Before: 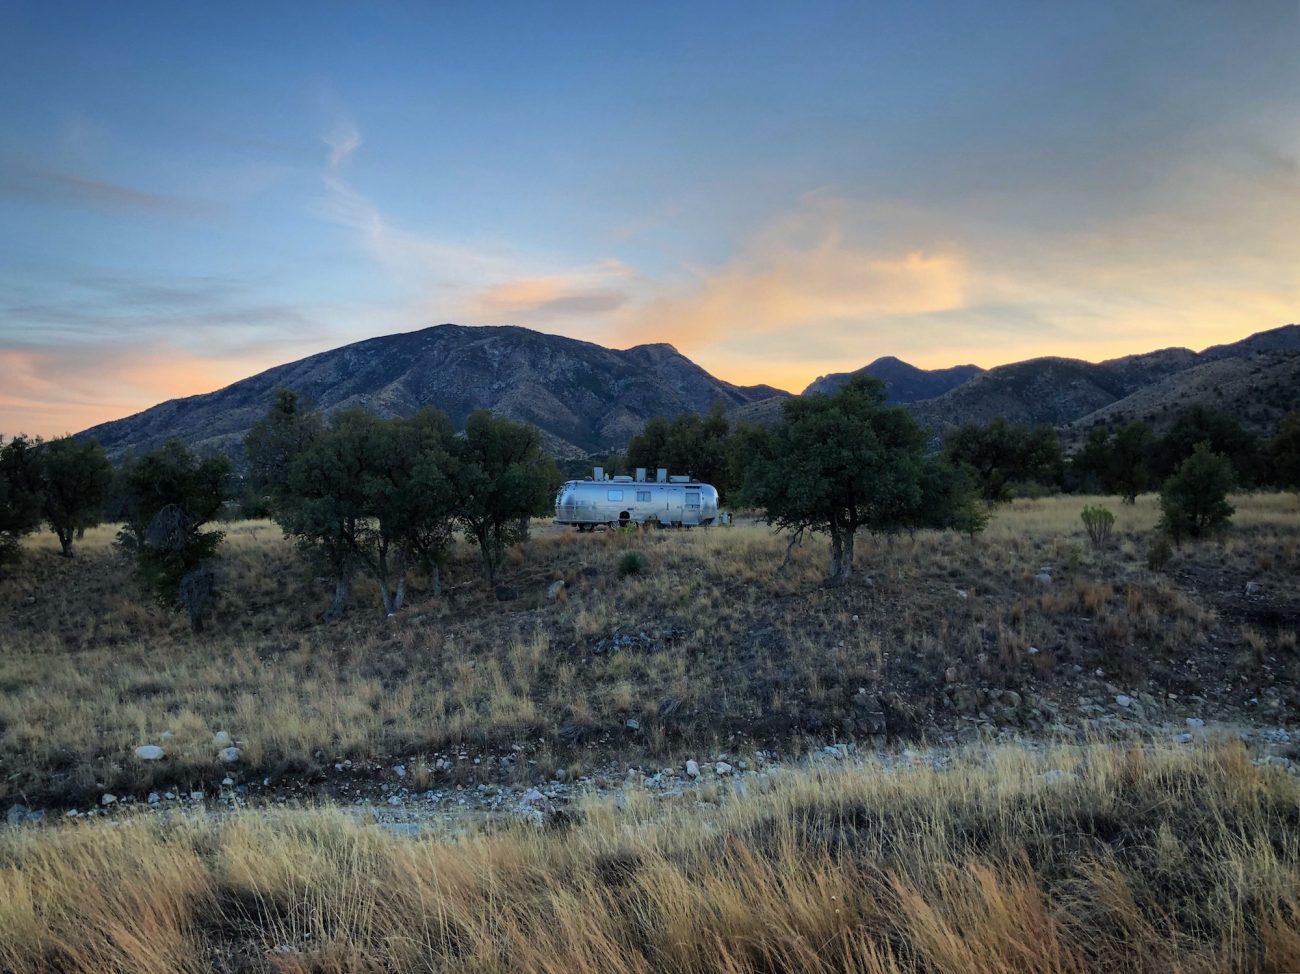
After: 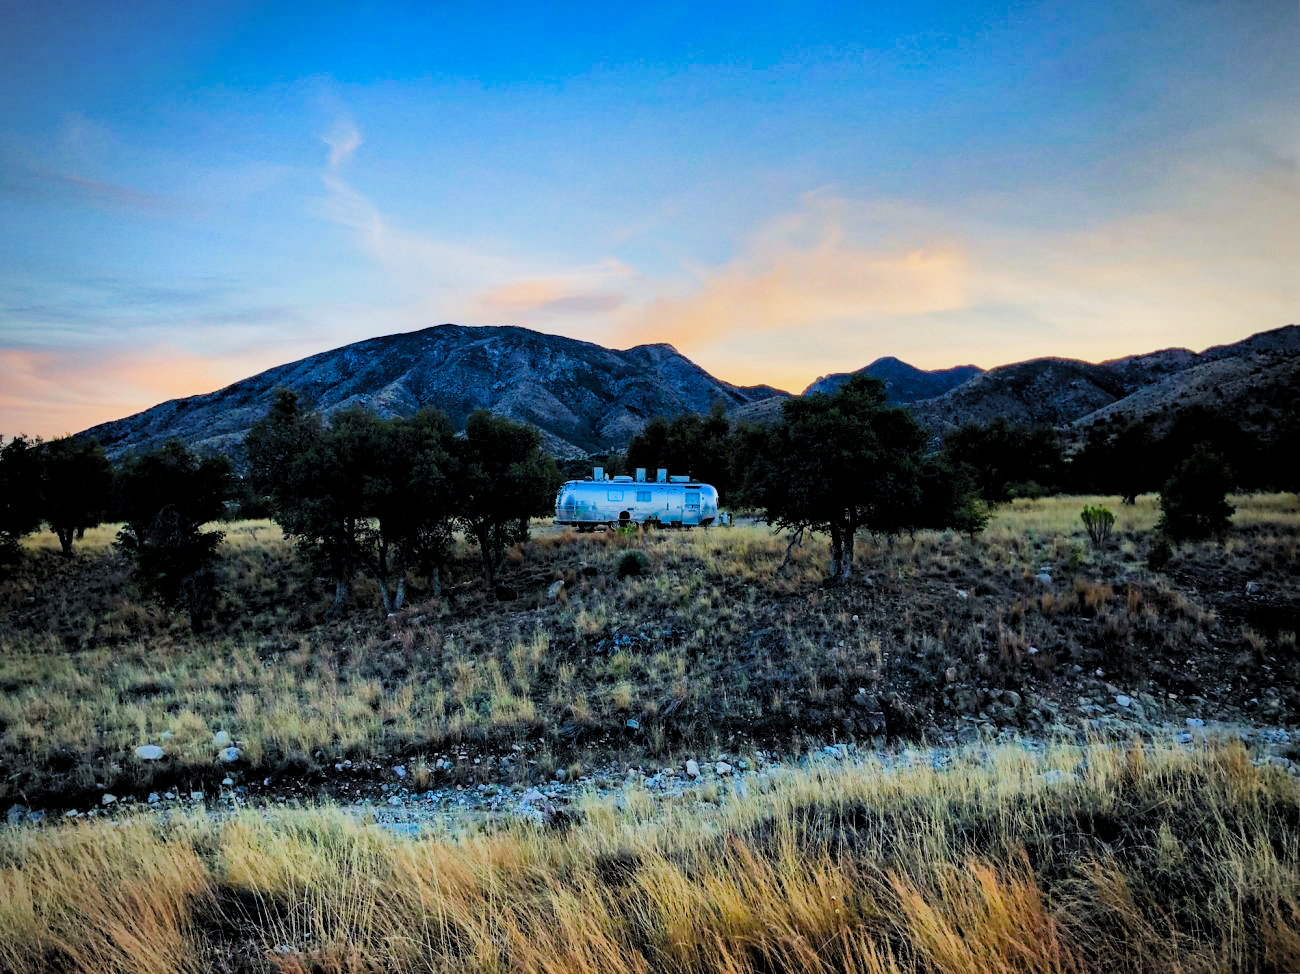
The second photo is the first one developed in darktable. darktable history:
local contrast: highlights 100%, shadows 100%, detail 120%, midtone range 0.2
contrast brightness saturation: contrast 0.2, brightness 0.16, saturation 0.22
color balance rgb: perceptual saturation grading › global saturation 25%, perceptual brilliance grading › mid-tones 10%, perceptual brilliance grading › shadows 15%, global vibrance 20%
filmic: grey point source 18, black point source -8.65, white point source 2.45, grey point target 18, white point target 100, output power 2.2, latitude stops 2, contrast 1.5, saturation 100, global saturation 100
filmic rgb: black relative exposure -7.65 EV, white relative exposure 4.56 EV, hardness 3.61
haze removal: strength 0.29, distance 0.25, compatibility mode true, adaptive false
tone equalizer: on, module defaults
vibrance: on, module defaults
vignetting: fall-off radius 60.92%
